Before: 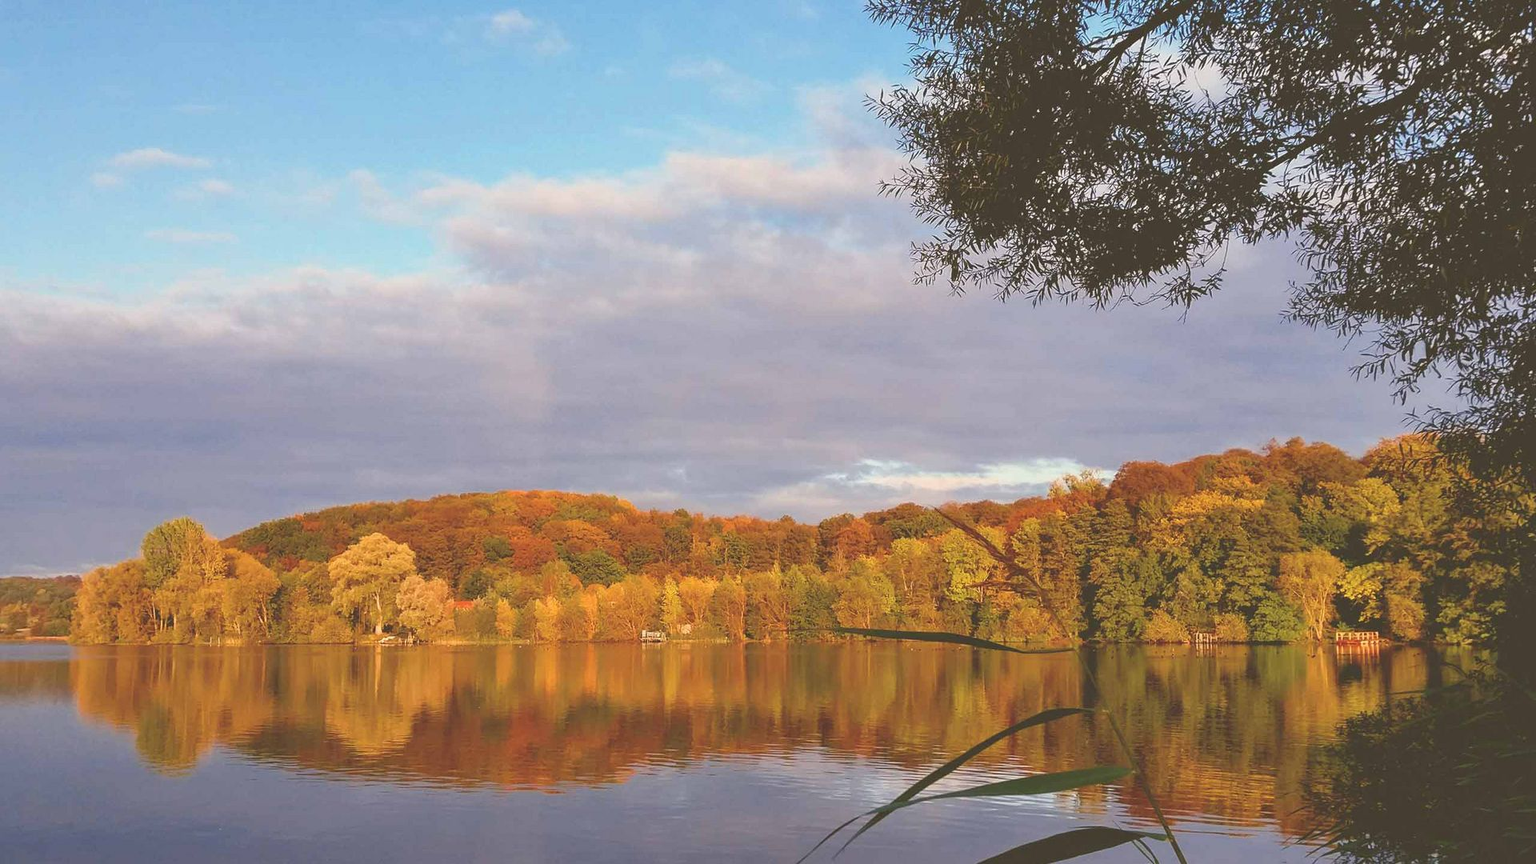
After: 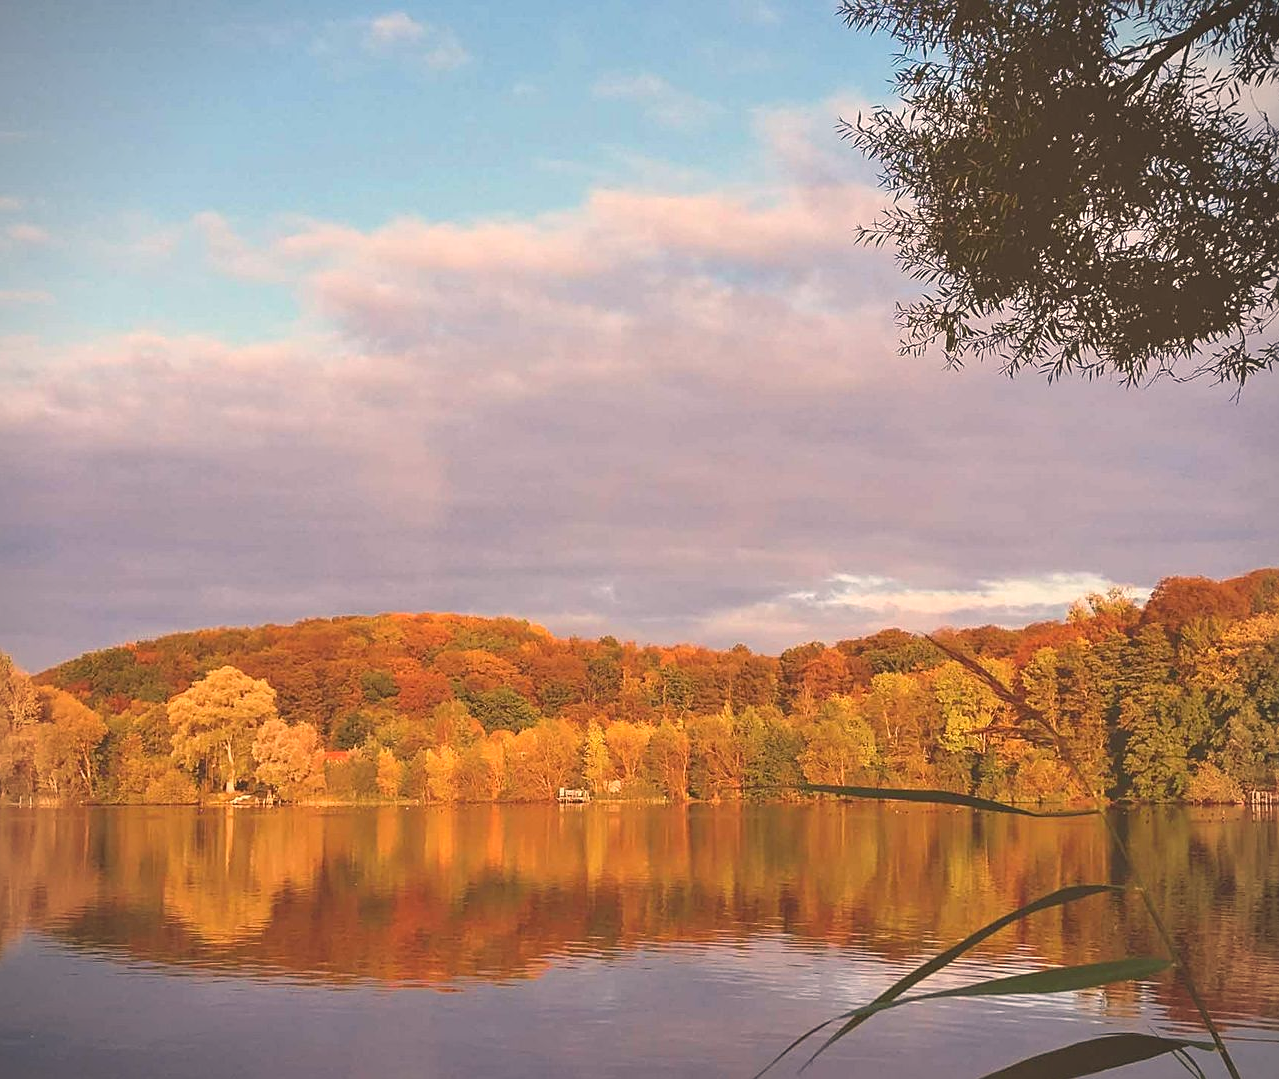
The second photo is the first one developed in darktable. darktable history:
white balance: red 1.127, blue 0.943
vignetting: fall-off start 91.19%
crop and rotate: left 12.673%, right 20.66%
sharpen: radius 2.529, amount 0.323
